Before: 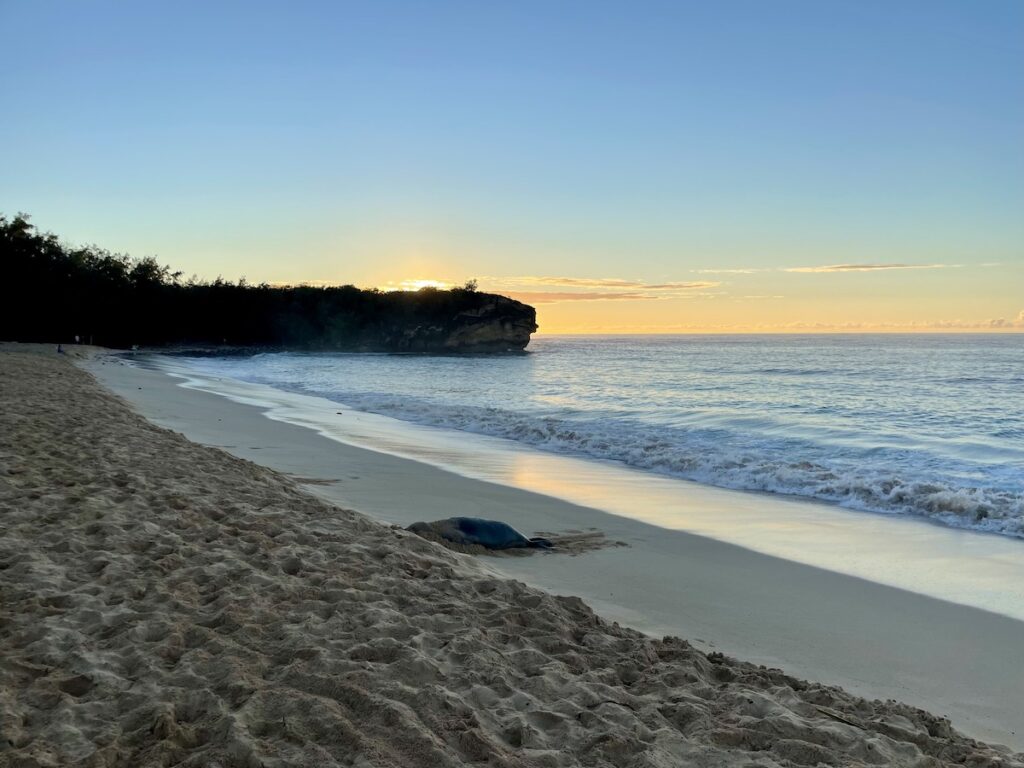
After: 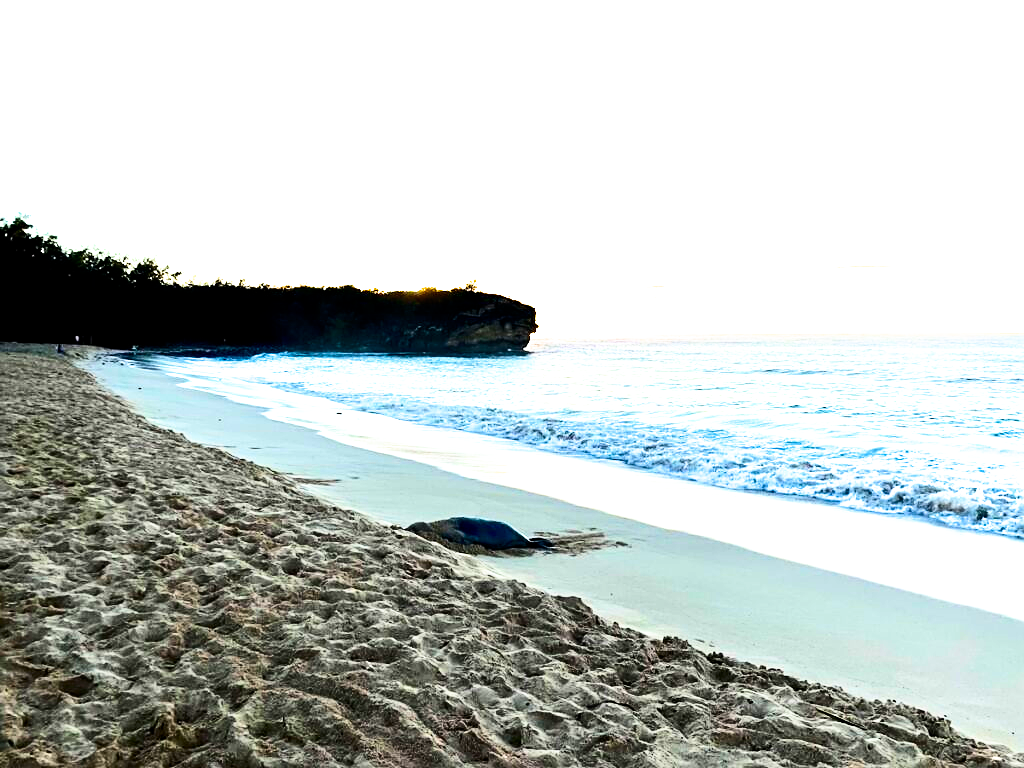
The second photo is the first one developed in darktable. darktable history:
contrast brightness saturation: contrast 0.28
white balance: red 1, blue 1
sharpen: on, module defaults
filmic rgb: black relative exposure -12 EV, white relative exposure 2.8 EV, threshold 3 EV, target black luminance 0%, hardness 8.06, latitude 70.41%, contrast 1.14, highlights saturation mix 10%, shadows ↔ highlights balance -0.388%, color science v4 (2020), iterations of high-quality reconstruction 10, contrast in shadows soft, contrast in highlights soft, enable highlight reconstruction true
color balance: contrast 8.5%, output saturation 105%
exposure: black level correction 0, exposure 1.35 EV, compensate exposure bias true, compensate highlight preservation false
